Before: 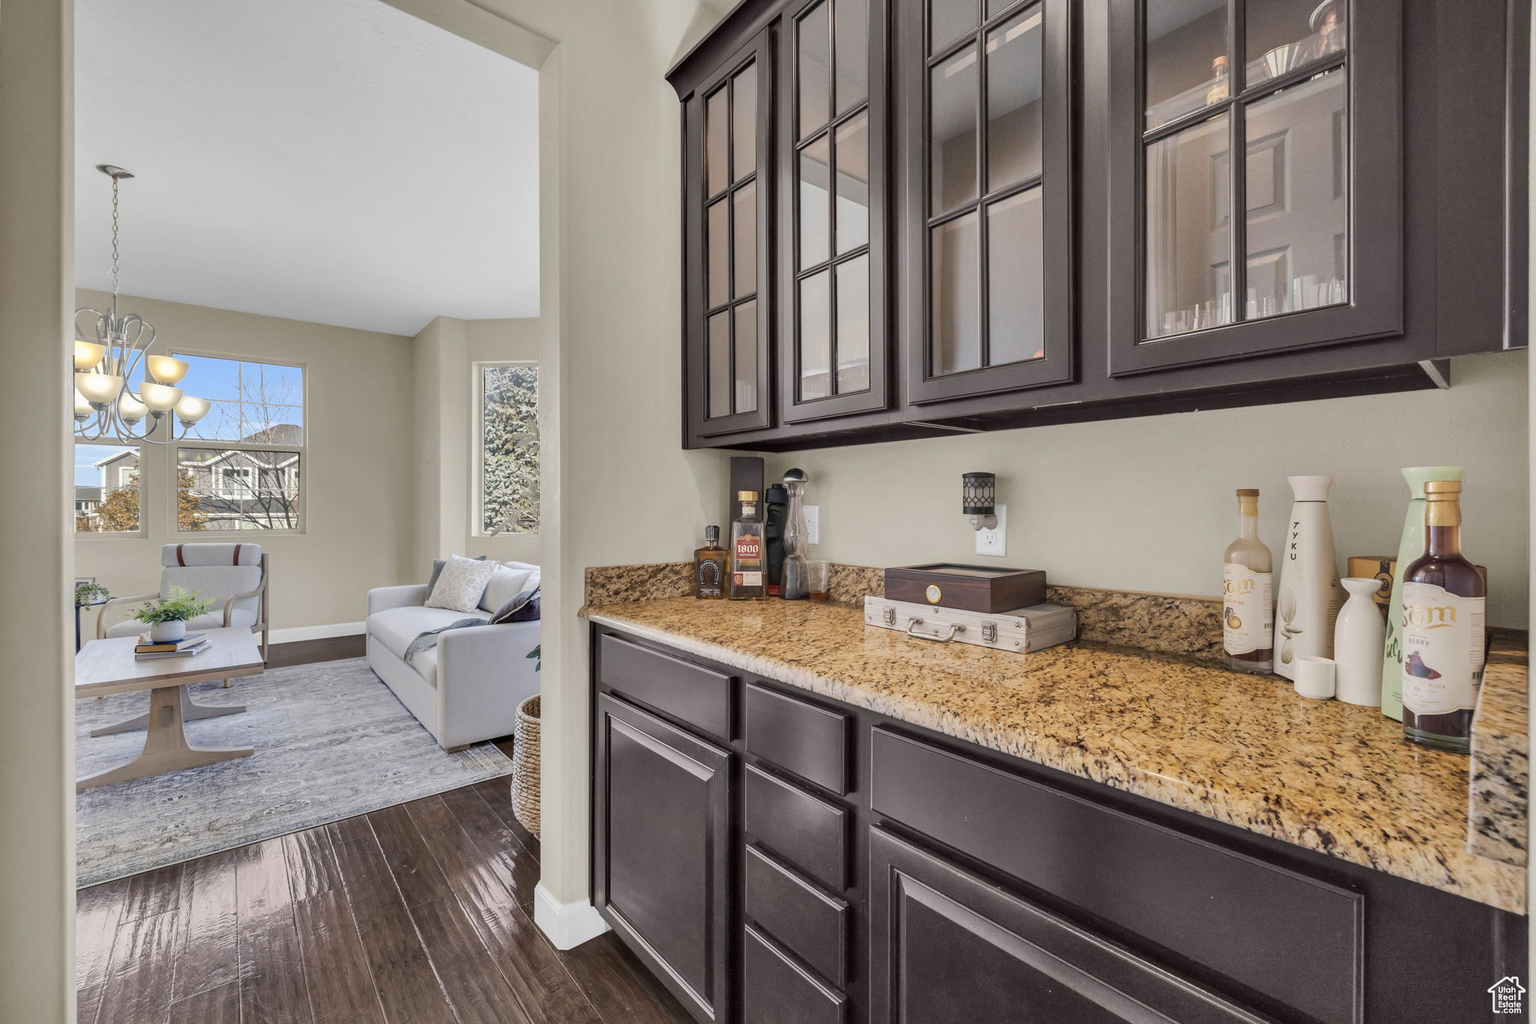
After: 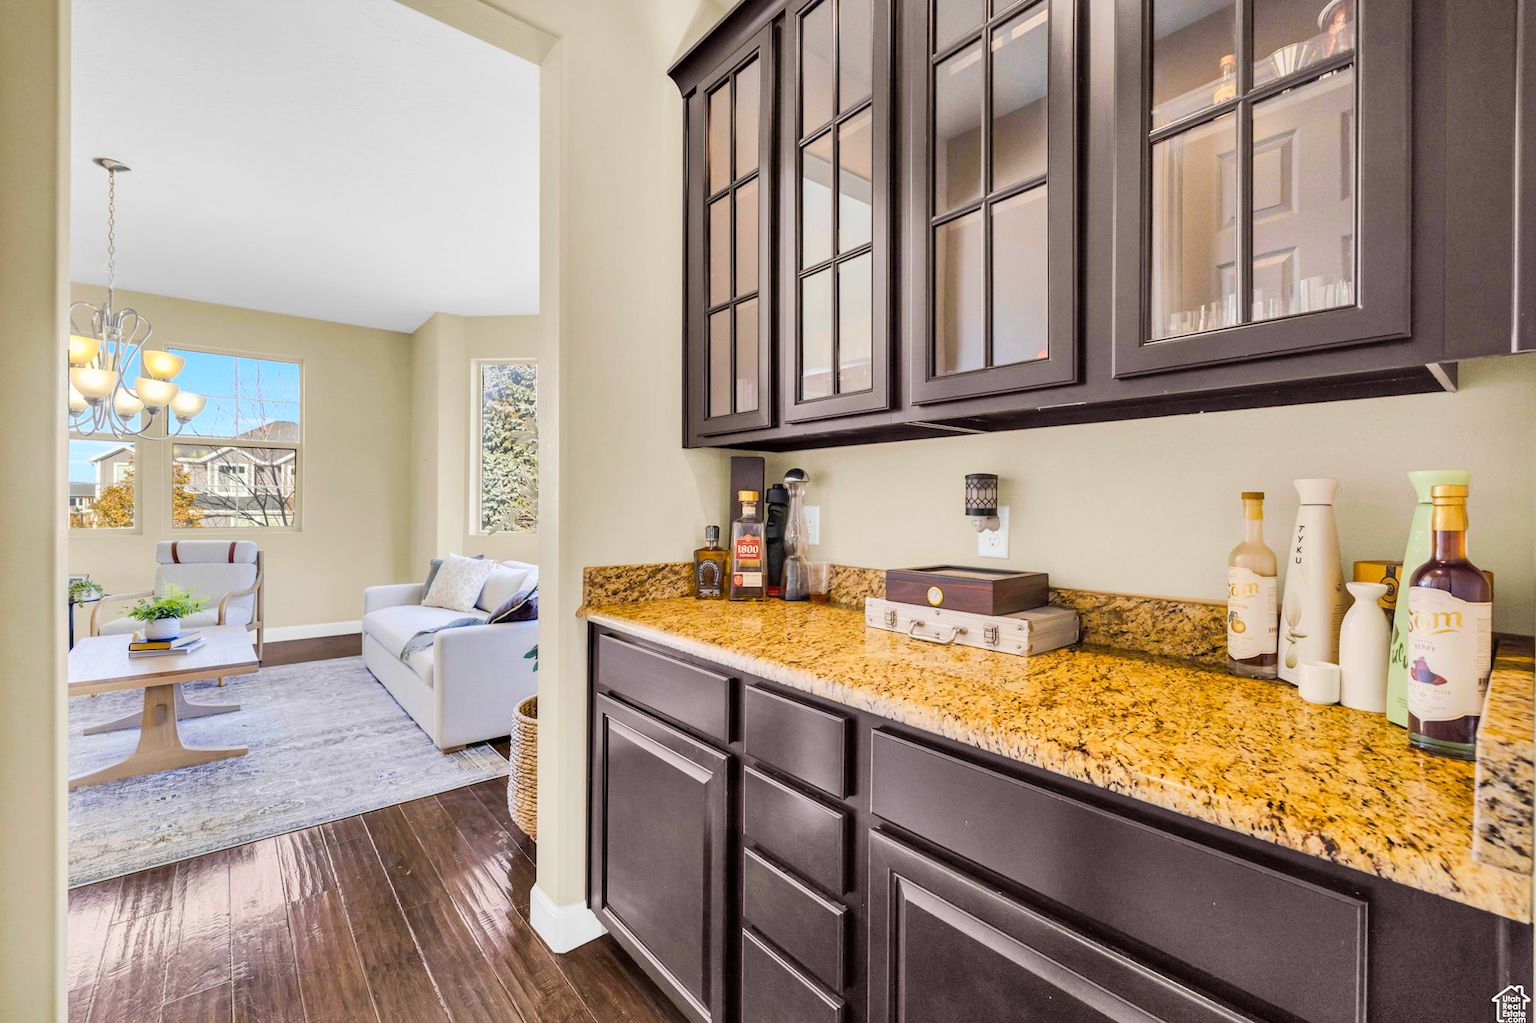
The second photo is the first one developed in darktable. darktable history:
color balance rgb: perceptual saturation grading › global saturation 9.115%, perceptual saturation grading › highlights -12.913%, perceptual saturation grading › mid-tones 14.787%, perceptual saturation grading › shadows 23.64%, global vibrance 50.766%
crop and rotate: angle -0.346°
tone curve: curves: ch0 [(0, 0) (0.051, 0.027) (0.096, 0.071) (0.219, 0.248) (0.428, 0.52) (0.596, 0.713) (0.727, 0.823) (0.859, 0.924) (1, 1)]; ch1 [(0, 0) (0.1, 0.038) (0.318, 0.221) (0.413, 0.325) (0.454, 0.41) (0.493, 0.478) (0.503, 0.501) (0.516, 0.515) (0.548, 0.575) (0.561, 0.596) (0.594, 0.647) (0.666, 0.701) (1, 1)]; ch2 [(0, 0) (0.453, 0.44) (0.479, 0.476) (0.504, 0.5) (0.52, 0.526) (0.557, 0.585) (0.583, 0.608) (0.824, 0.815) (1, 1)], color space Lab, linked channels, preserve colors none
